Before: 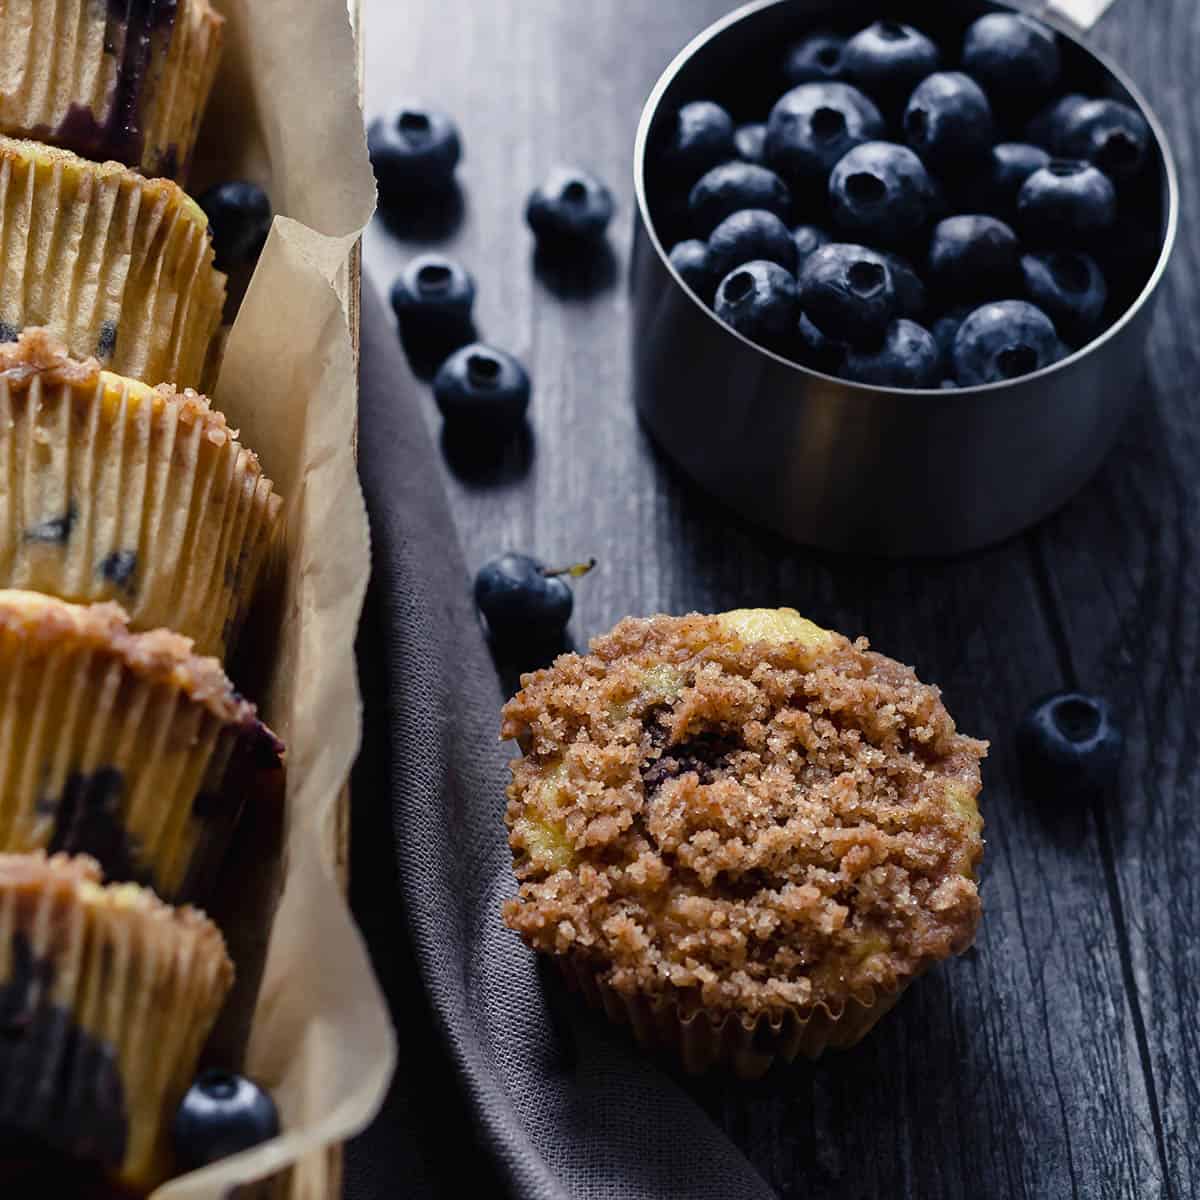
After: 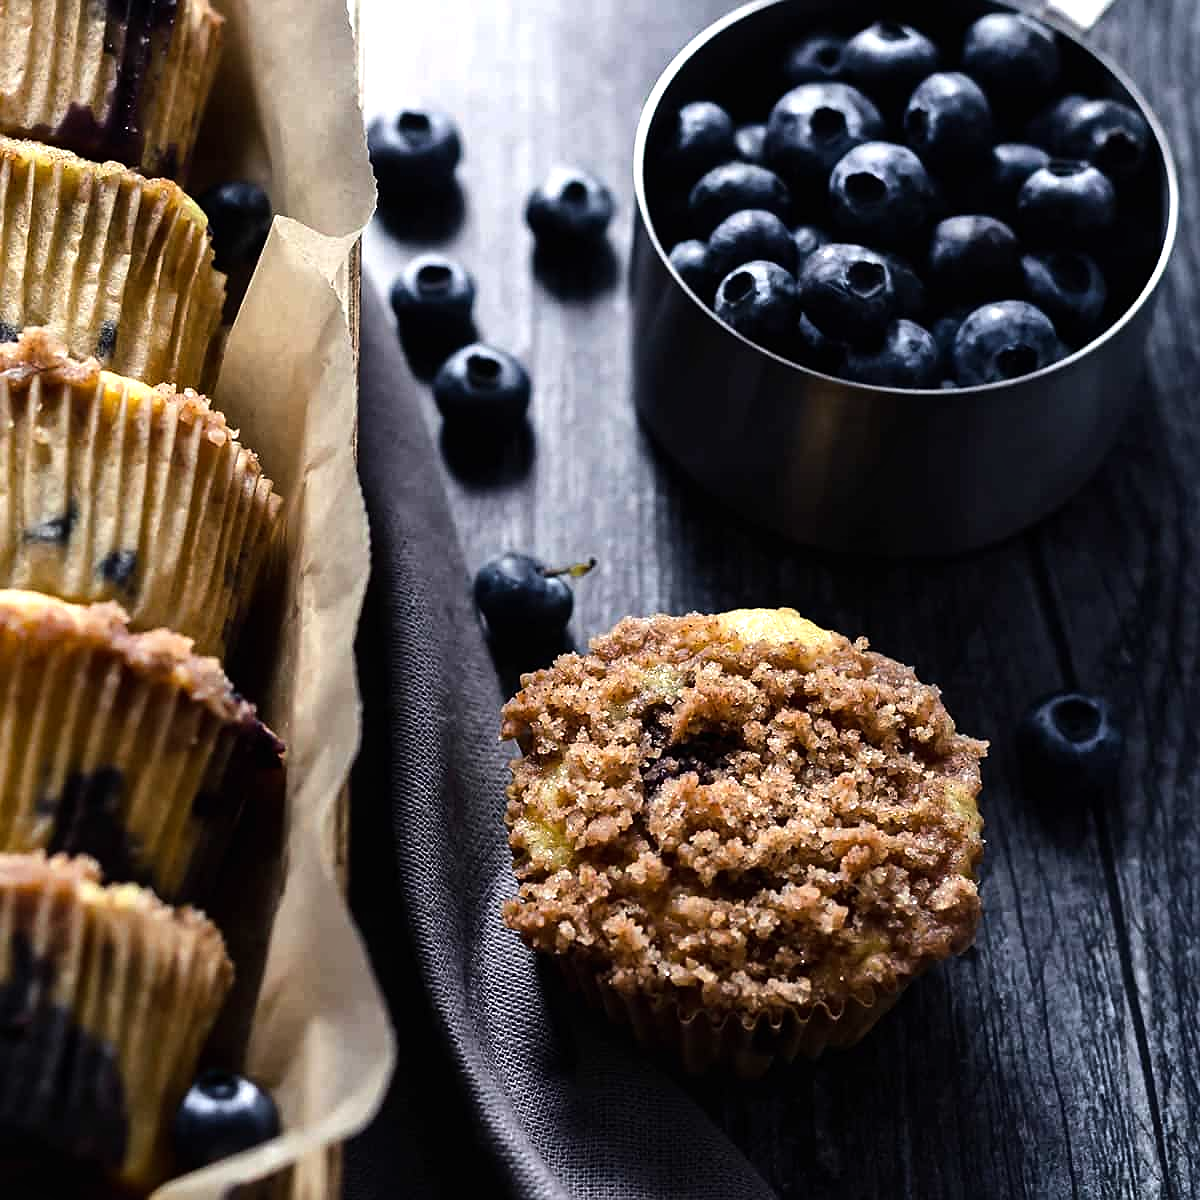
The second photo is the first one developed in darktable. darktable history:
tone equalizer: -8 EV -0.75 EV, -7 EV -0.7 EV, -6 EV -0.6 EV, -5 EV -0.4 EV, -3 EV 0.4 EV, -2 EV 0.6 EV, -1 EV 0.7 EV, +0 EV 0.75 EV, edges refinement/feathering 500, mask exposure compensation -1.57 EV, preserve details no
local contrast: mode bilateral grid, contrast 10, coarseness 25, detail 115%, midtone range 0.2
sharpen: radius 1
